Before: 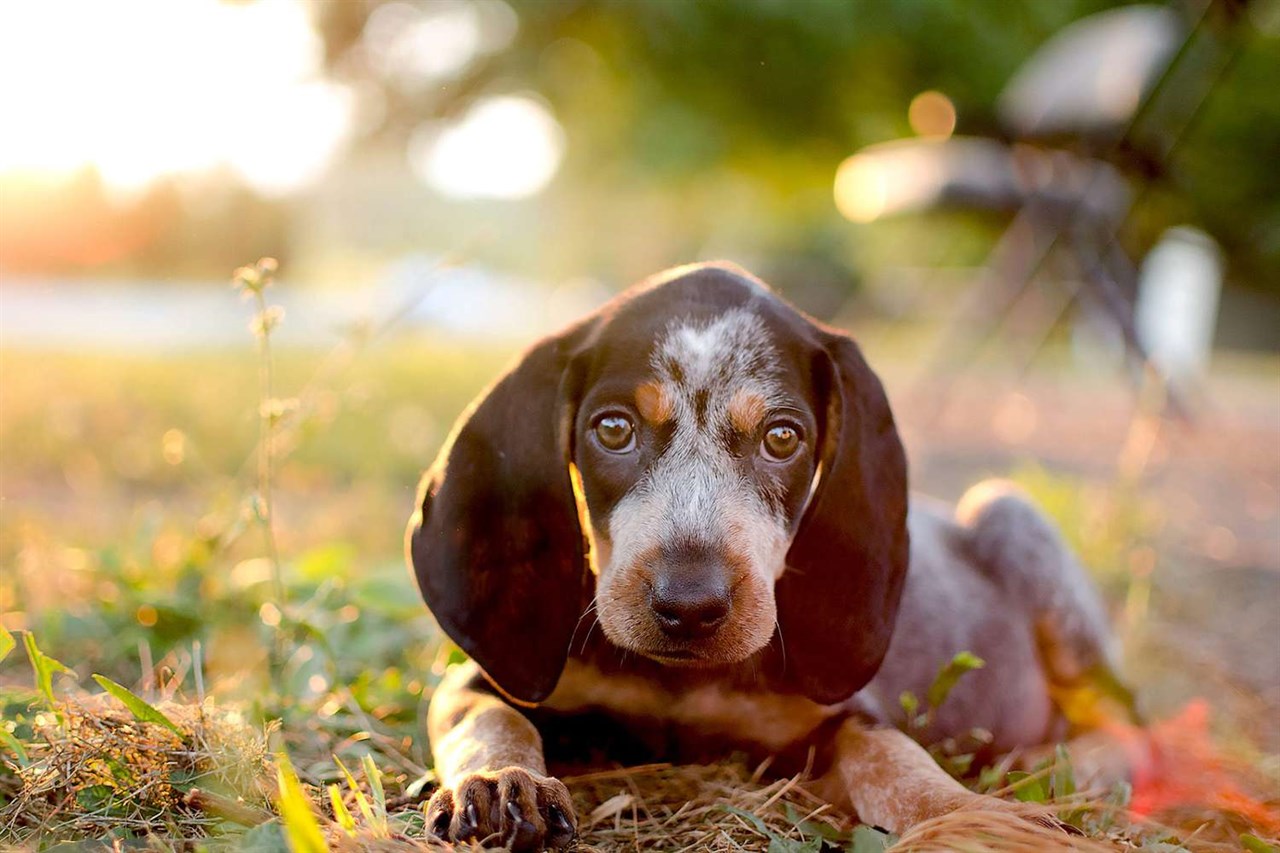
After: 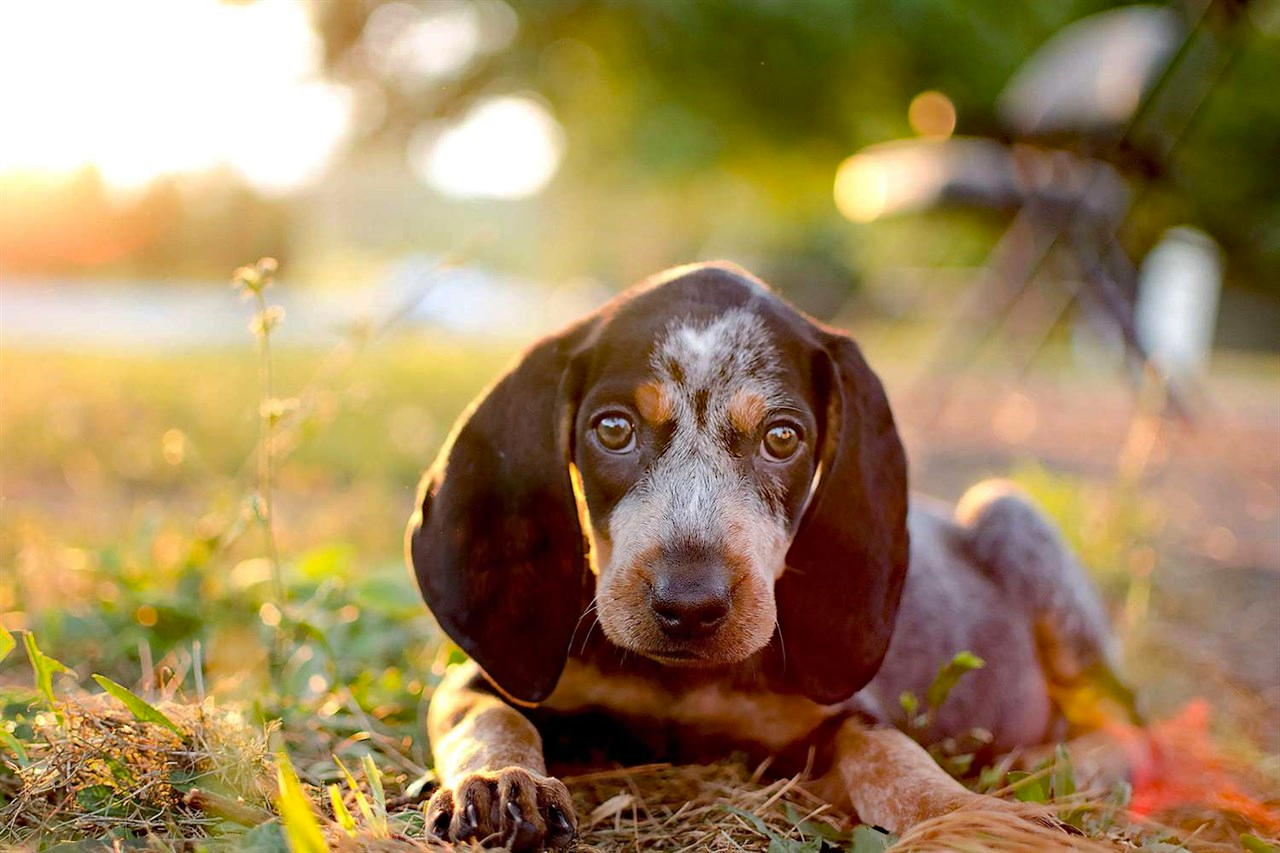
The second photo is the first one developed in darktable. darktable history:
haze removal: strength 0.29, distance 0.25, compatibility mode true, adaptive false
